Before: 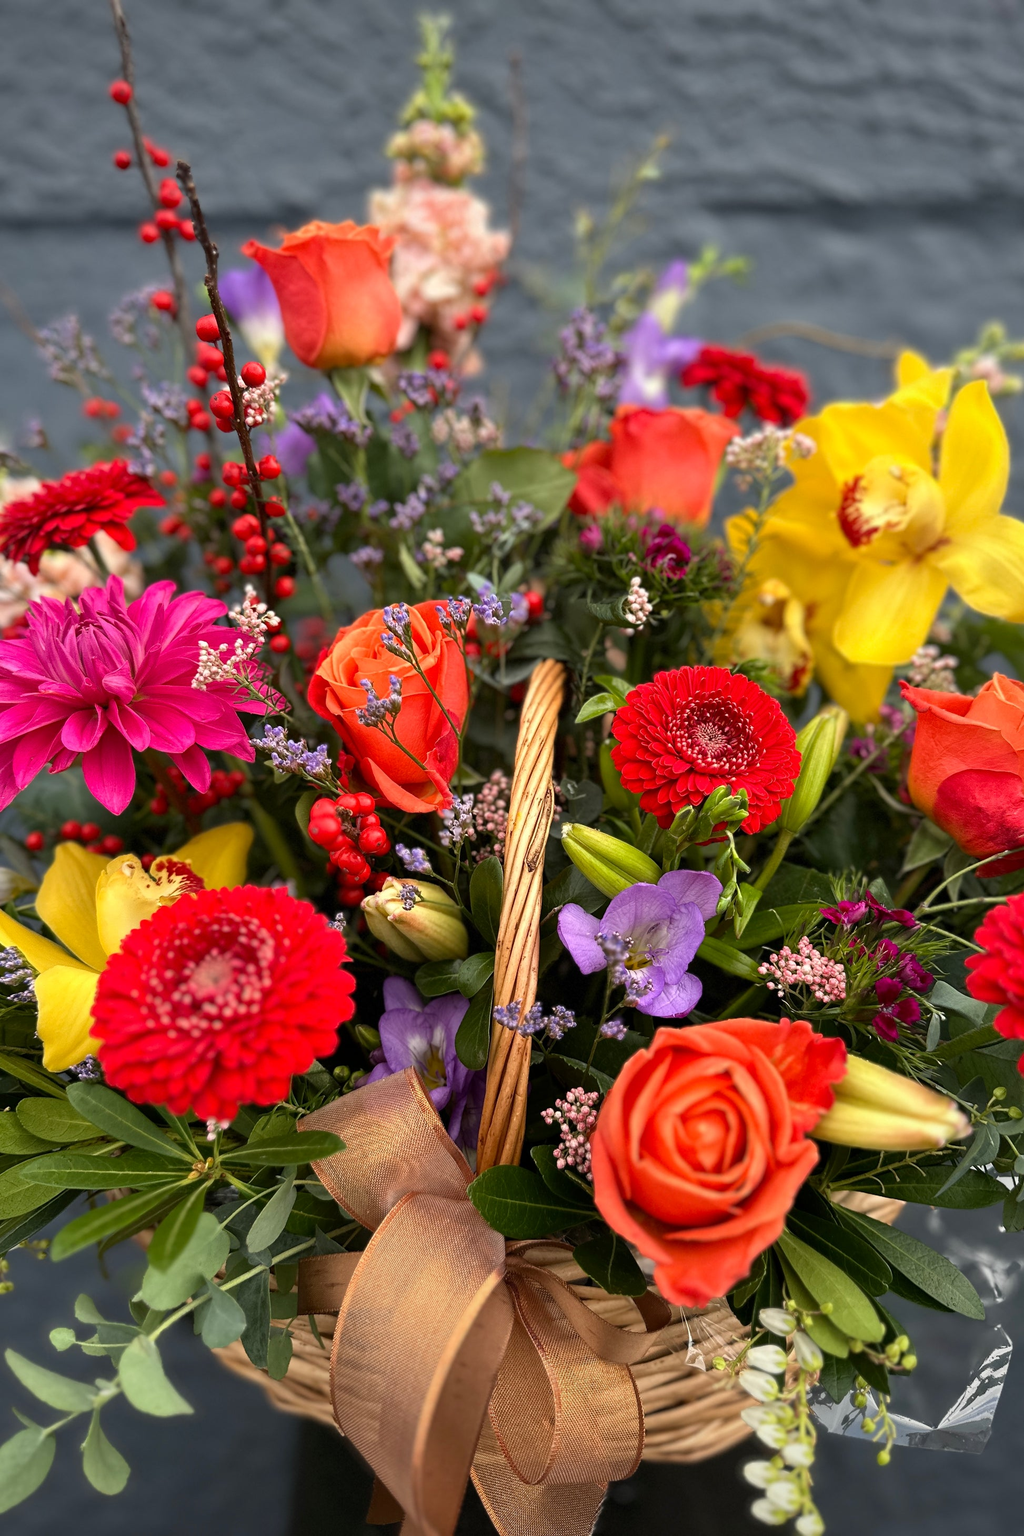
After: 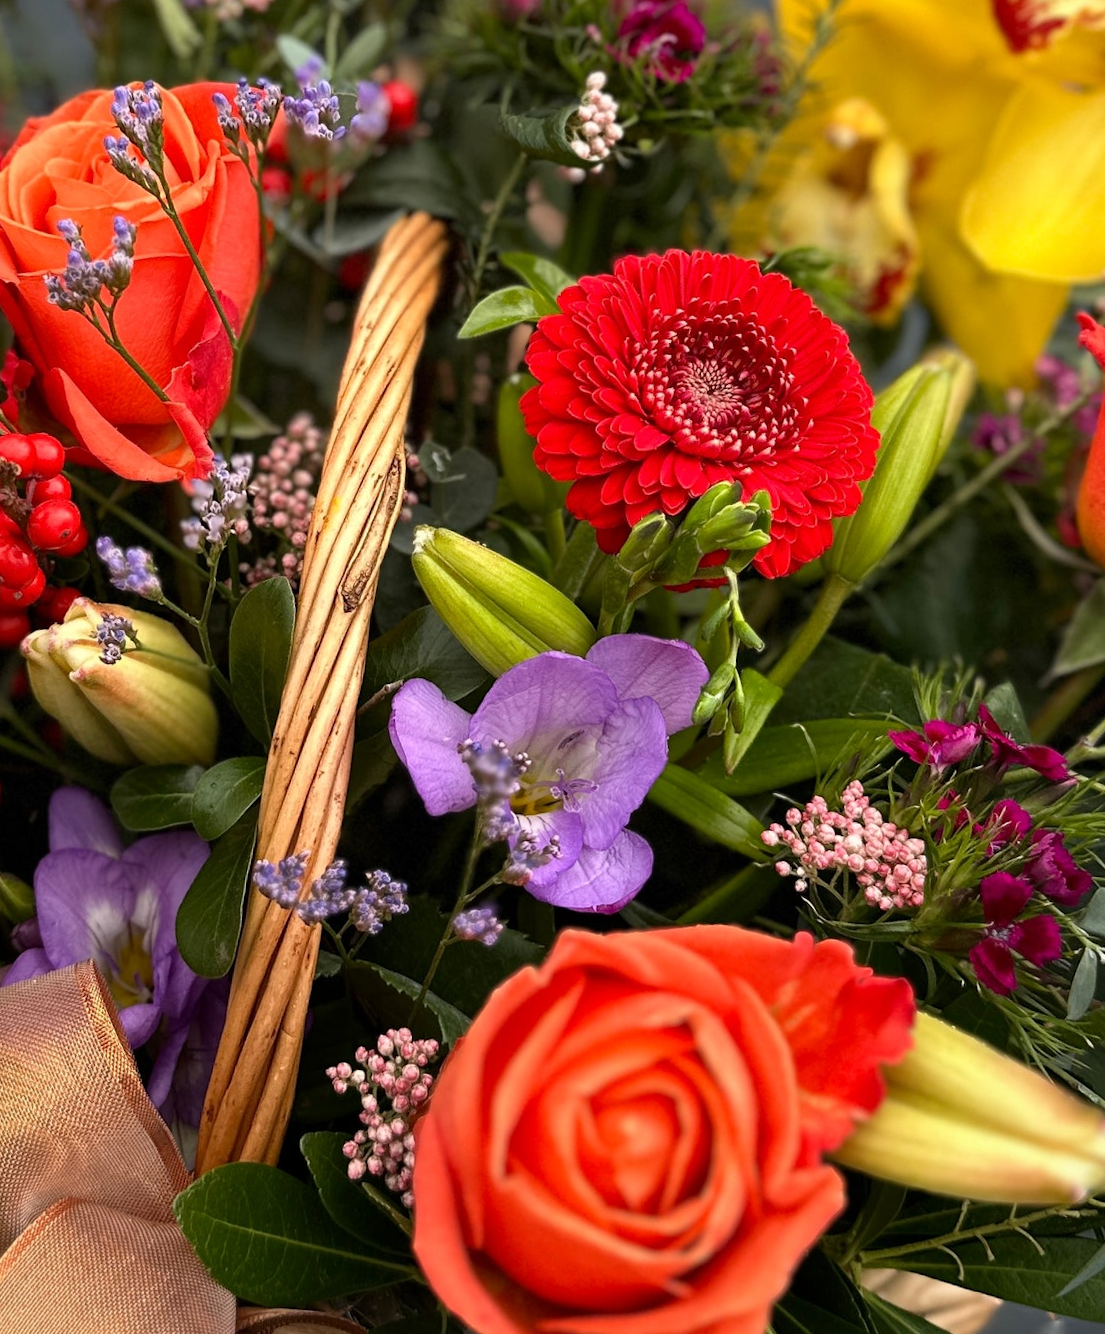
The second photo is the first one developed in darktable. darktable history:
crop: left 35.03%, top 36.625%, right 14.663%, bottom 20.057%
rotate and perspective: rotation 5.12°, automatic cropping off
